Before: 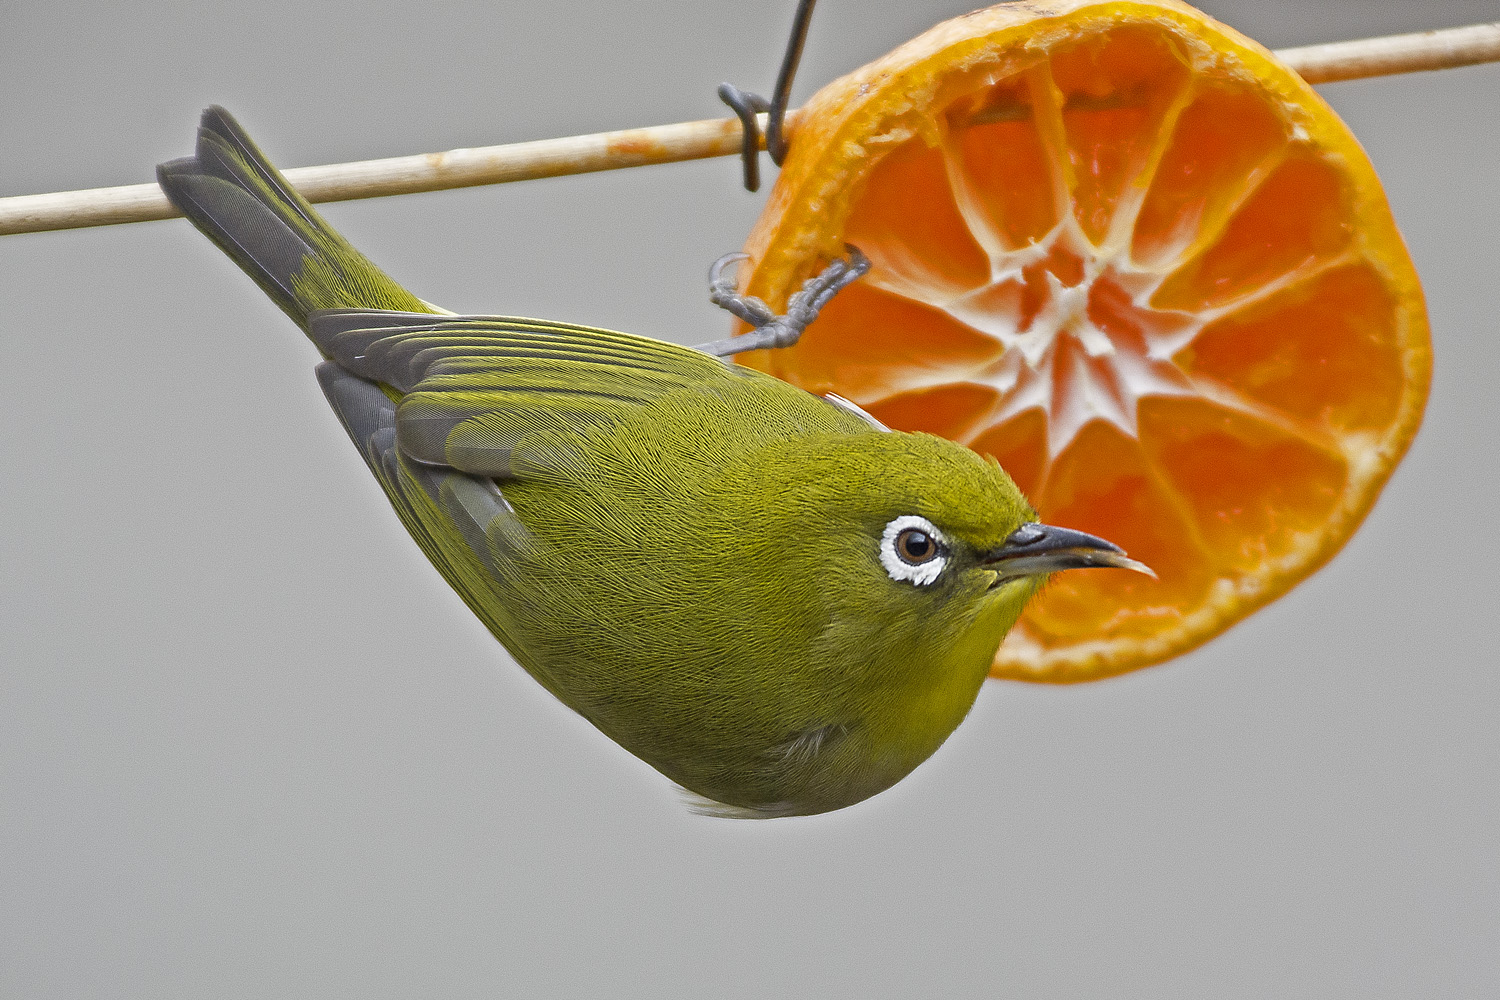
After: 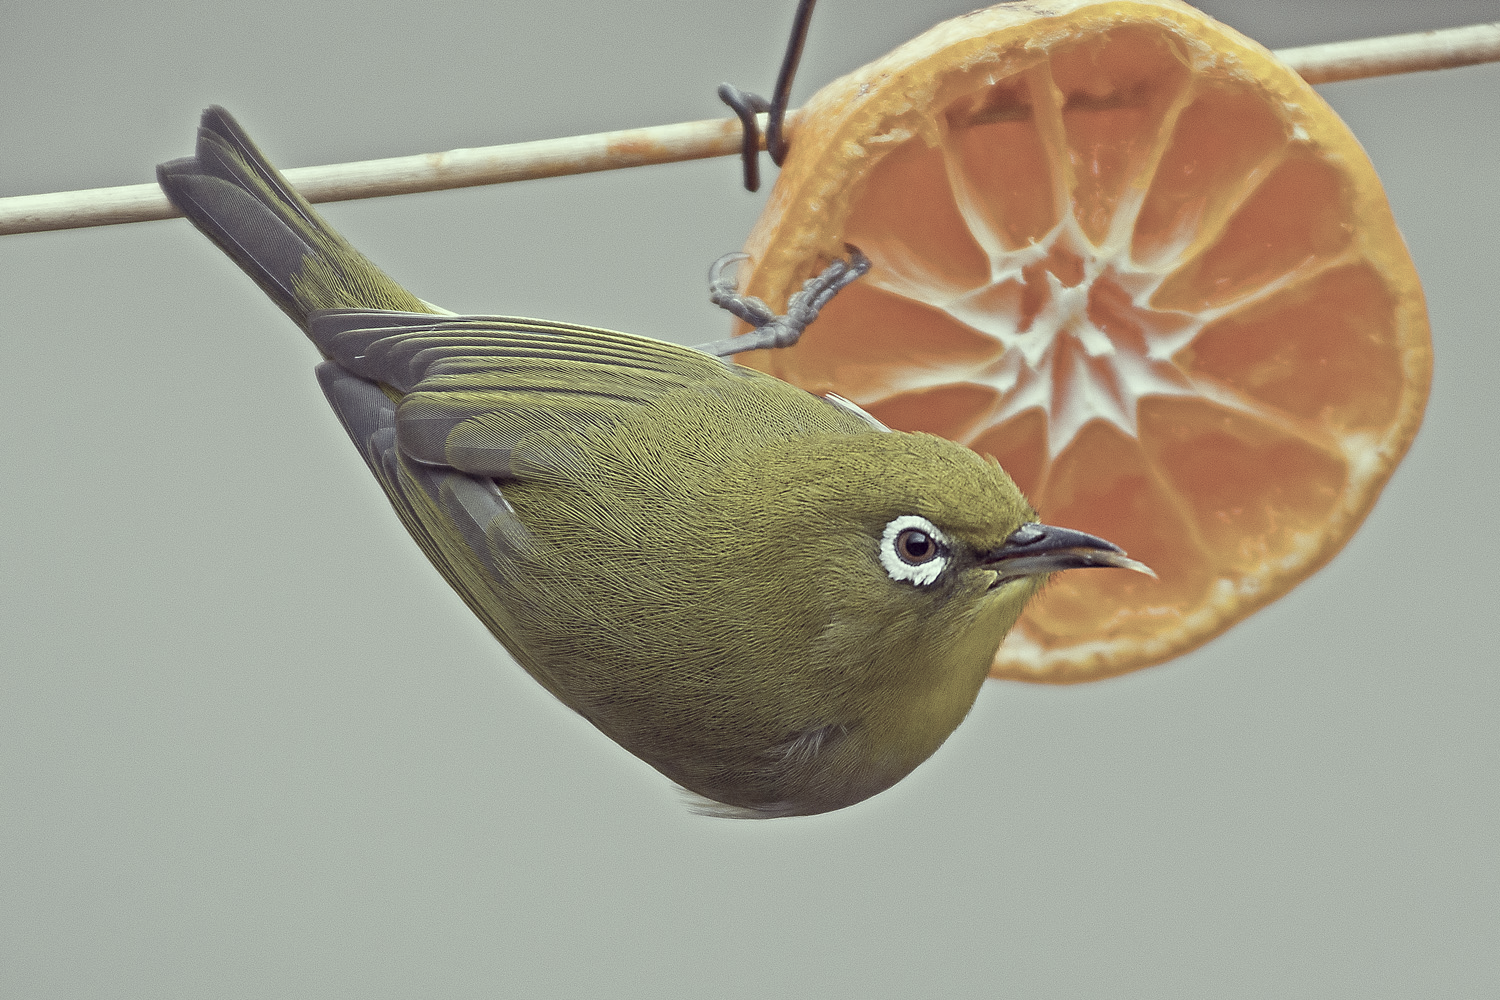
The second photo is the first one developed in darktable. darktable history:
shadows and highlights: shadows 42.95, highlights 6.91
color correction: highlights a* -20.66, highlights b* 19.96, shadows a* 19.3, shadows b* -21.19, saturation 0.425
